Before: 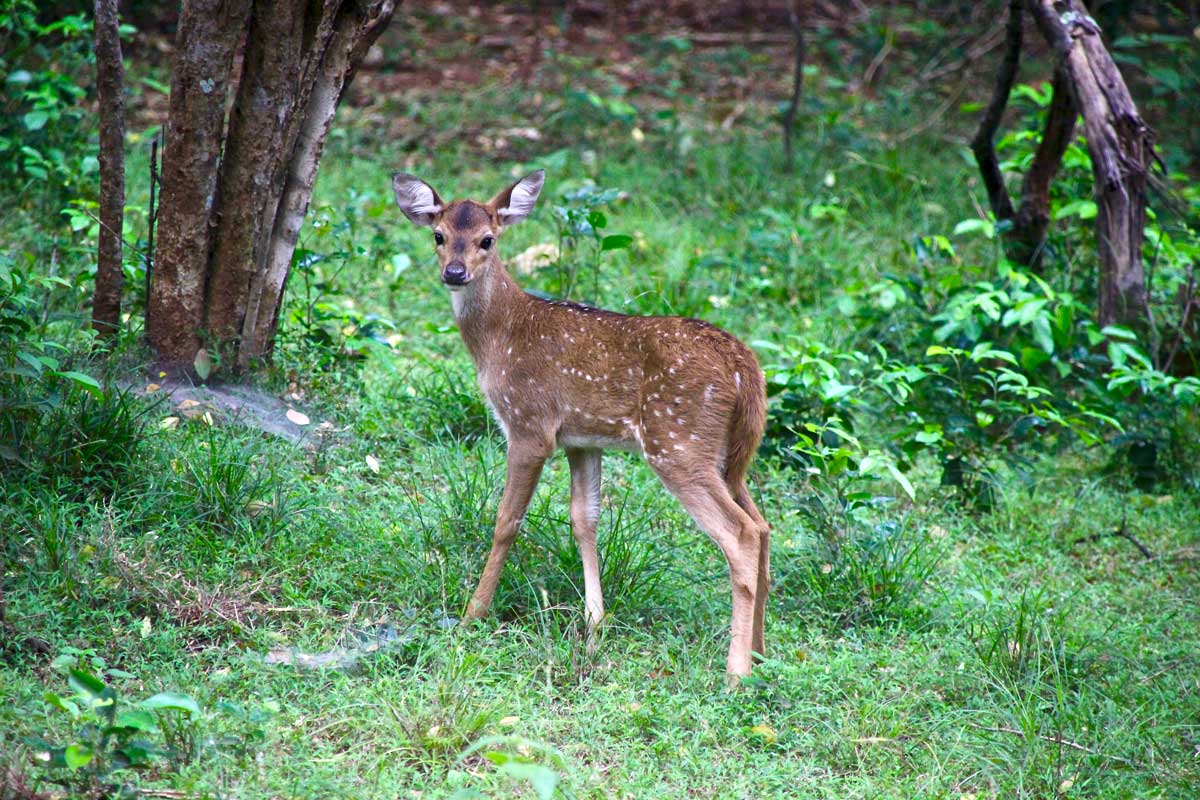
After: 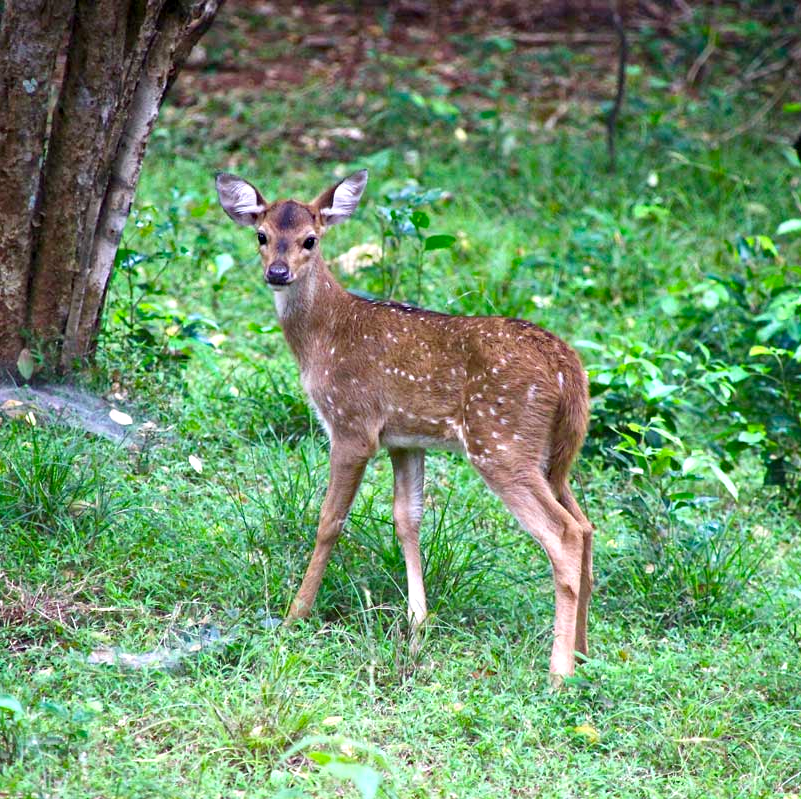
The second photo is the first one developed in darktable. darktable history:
crop and rotate: left 14.826%, right 18.353%
exposure: exposure 0.264 EV, compensate highlight preservation false
haze removal: compatibility mode true, adaptive false
